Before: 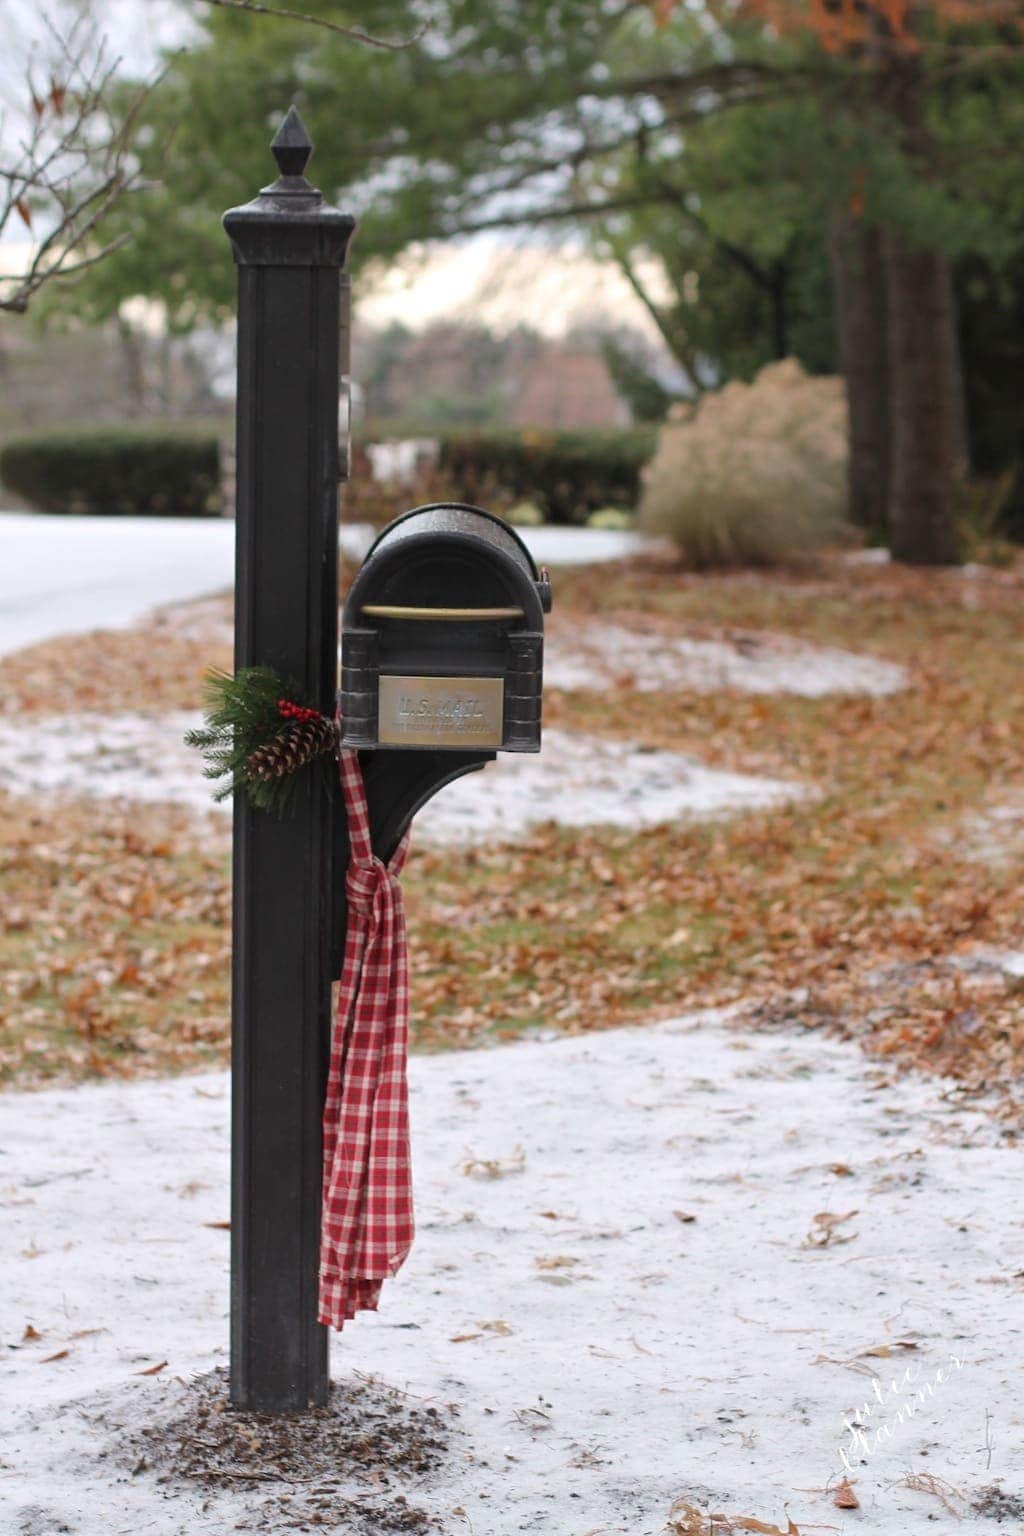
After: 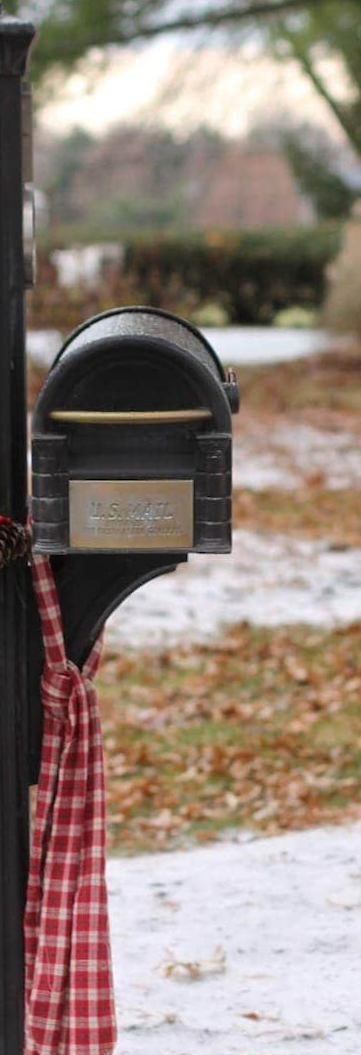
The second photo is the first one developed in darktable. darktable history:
rotate and perspective: rotation -1.32°, lens shift (horizontal) -0.031, crop left 0.015, crop right 0.985, crop top 0.047, crop bottom 0.982
crop and rotate: left 29.476%, top 10.214%, right 35.32%, bottom 17.333%
